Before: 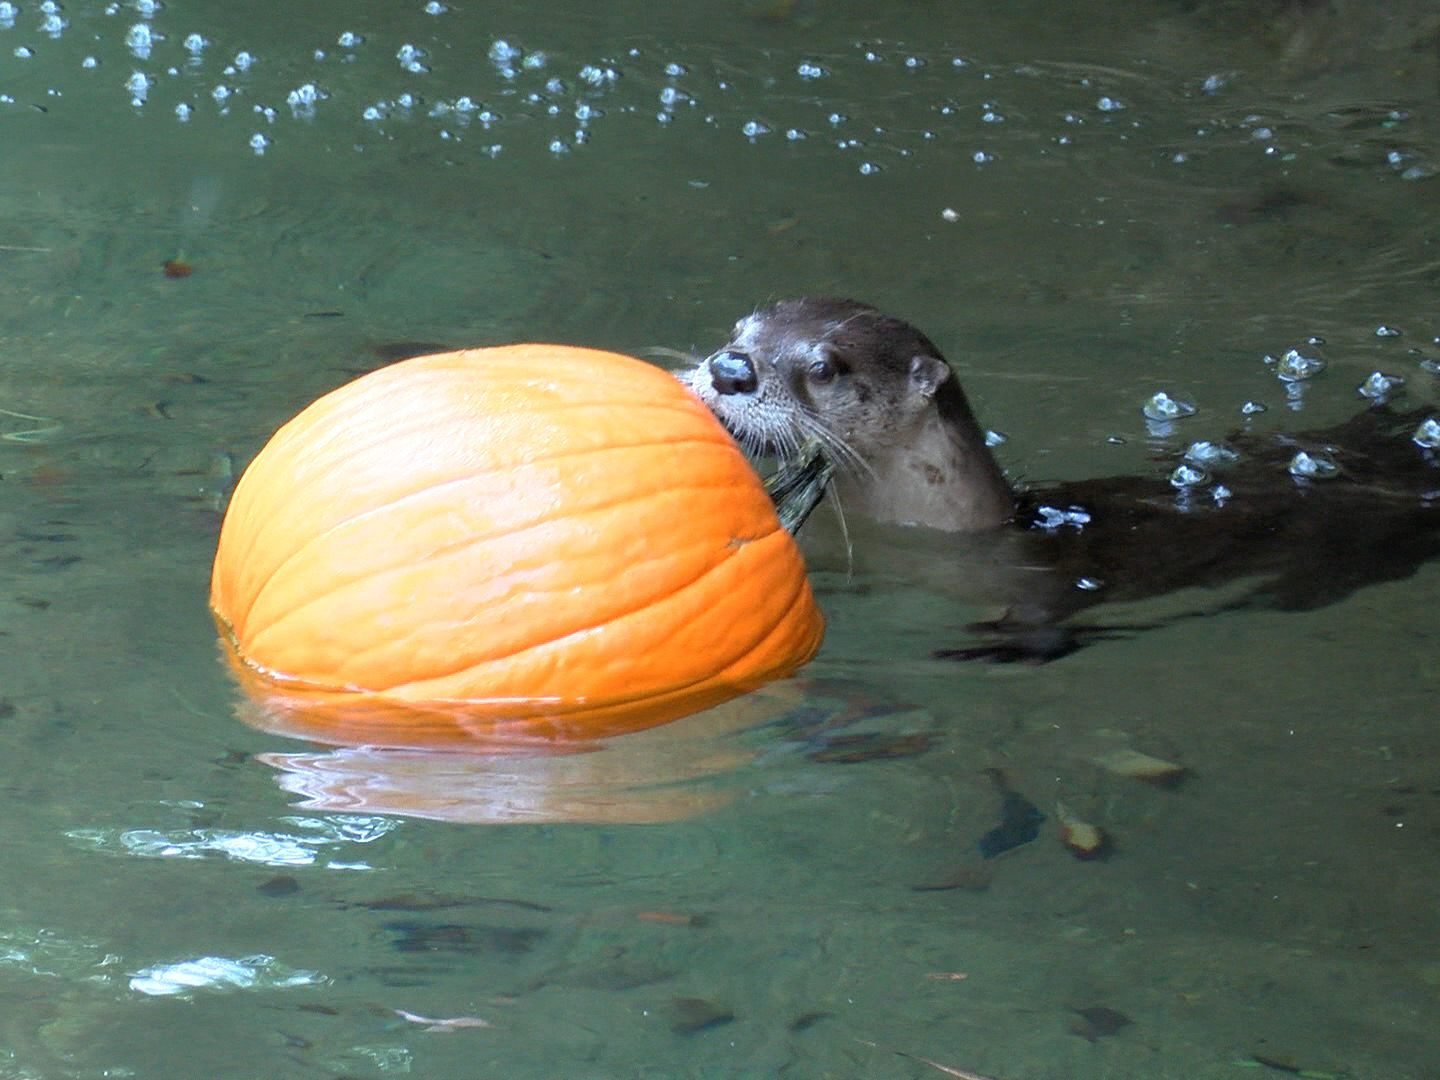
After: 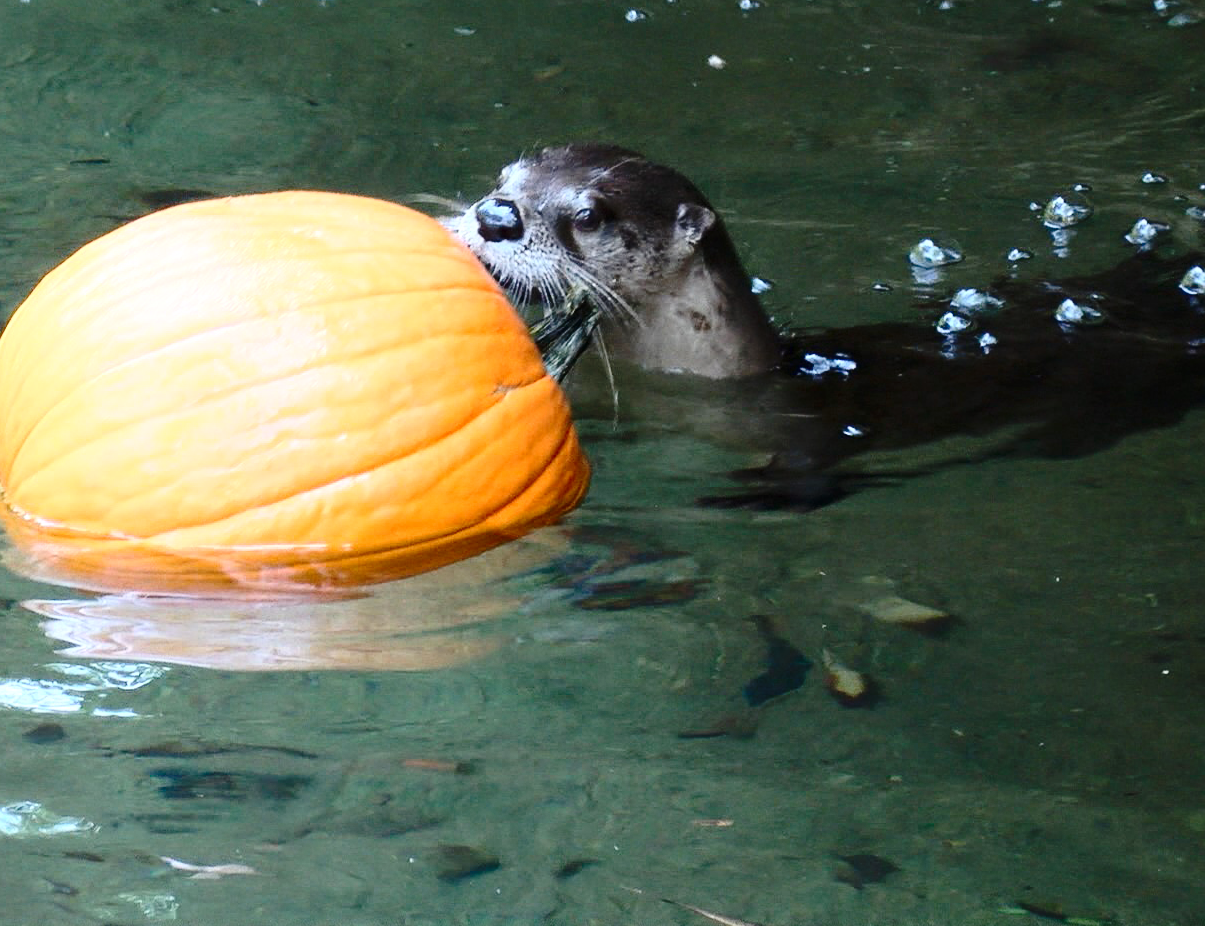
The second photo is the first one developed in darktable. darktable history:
crop: left 16.315%, top 14.246%
contrast brightness saturation: contrast 0.28
base curve: curves: ch0 [(0, 0) (0.073, 0.04) (0.157, 0.139) (0.492, 0.492) (0.758, 0.758) (1, 1)], preserve colors none
